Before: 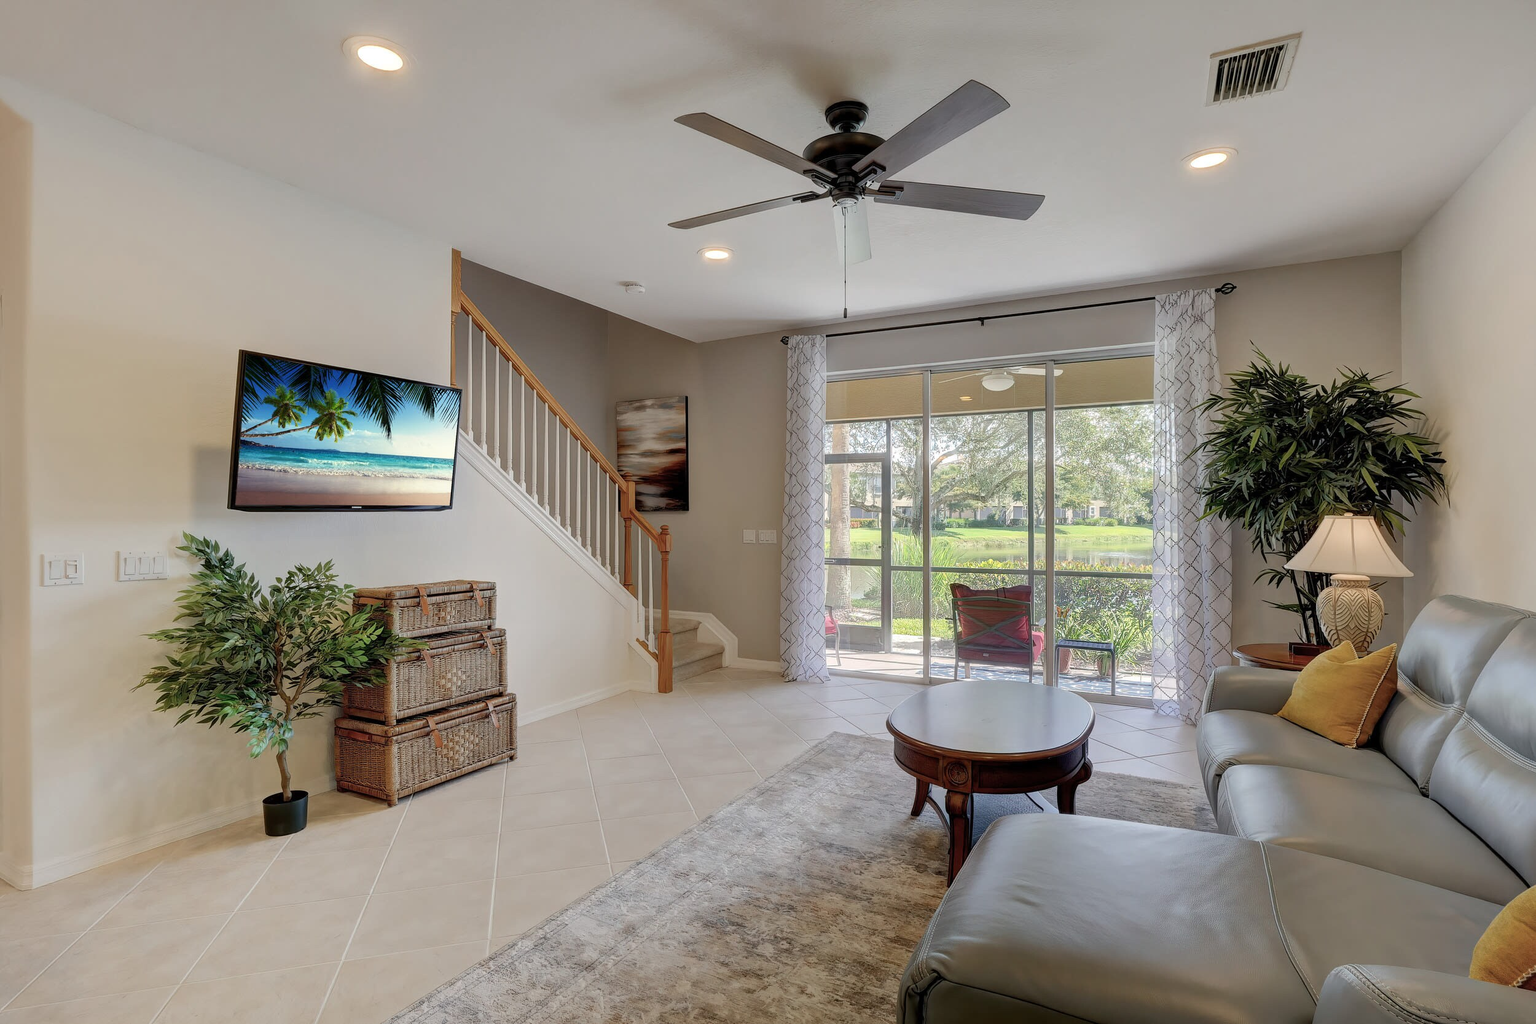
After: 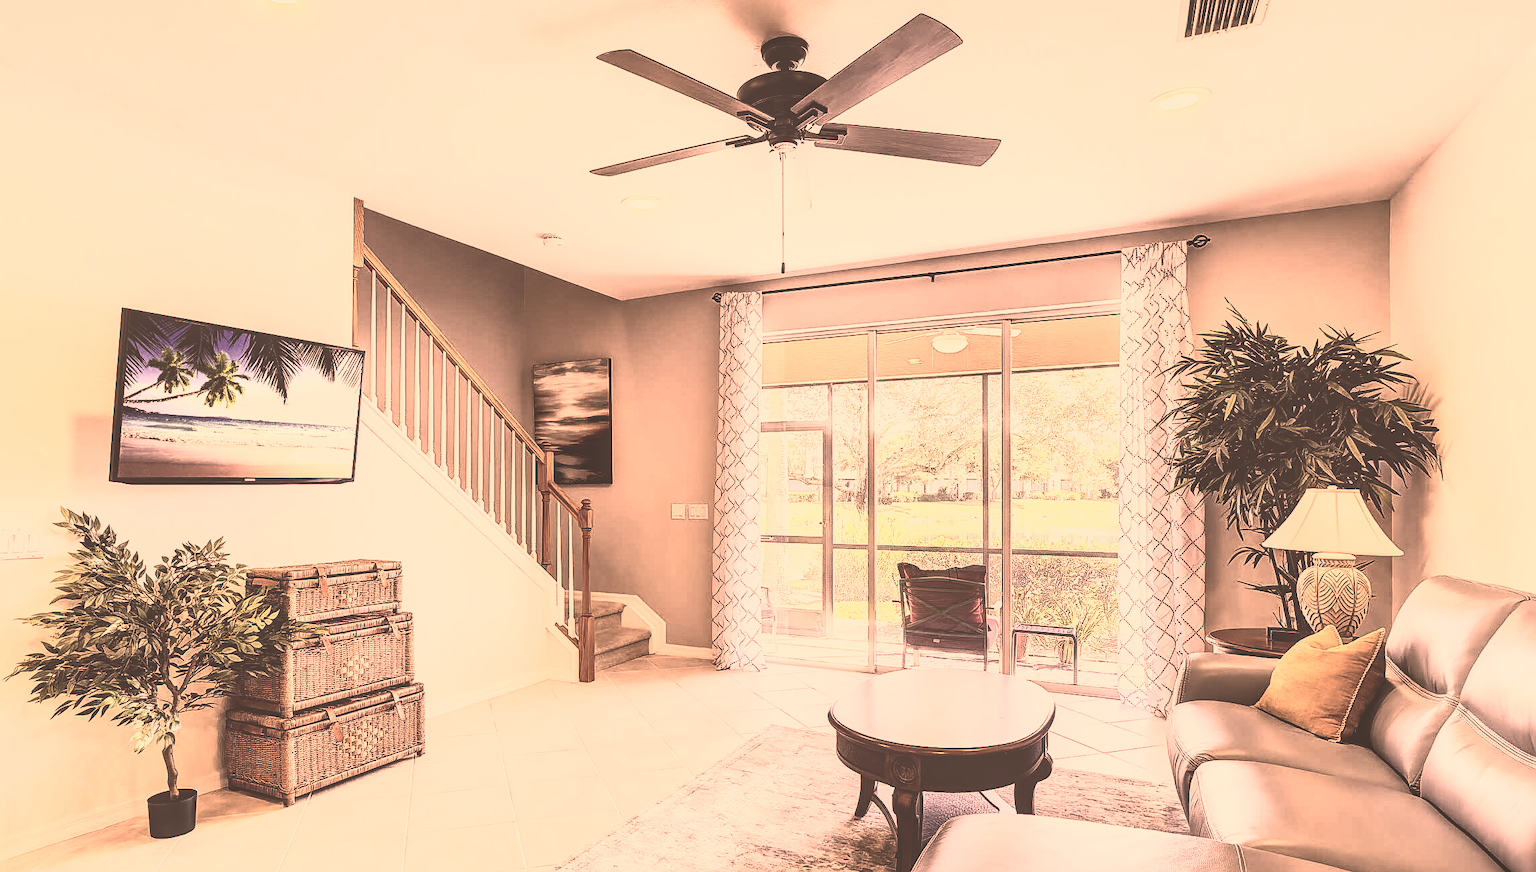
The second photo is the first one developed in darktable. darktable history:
crop: left 8.331%, top 6.618%, bottom 15.21%
color correction: highlights a* 39.72, highlights b* 39.63, saturation 0.695
base curve: curves: ch0 [(0, 0.036) (0.007, 0.037) (0.604, 0.887) (1, 1)], preserve colors none
sharpen: on, module defaults
contrast brightness saturation: contrast 0.558, brightness 0.569, saturation -0.35
local contrast: on, module defaults
